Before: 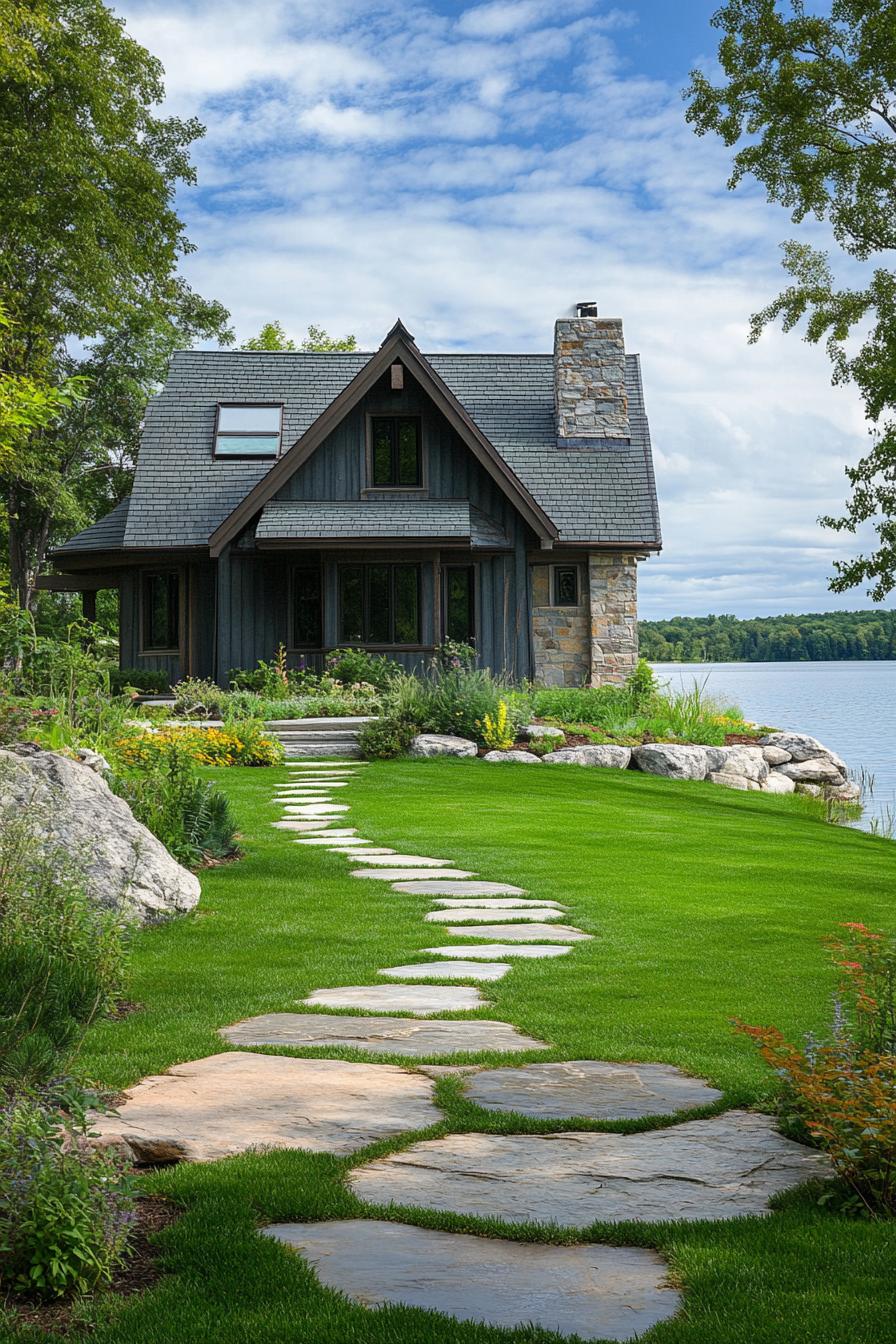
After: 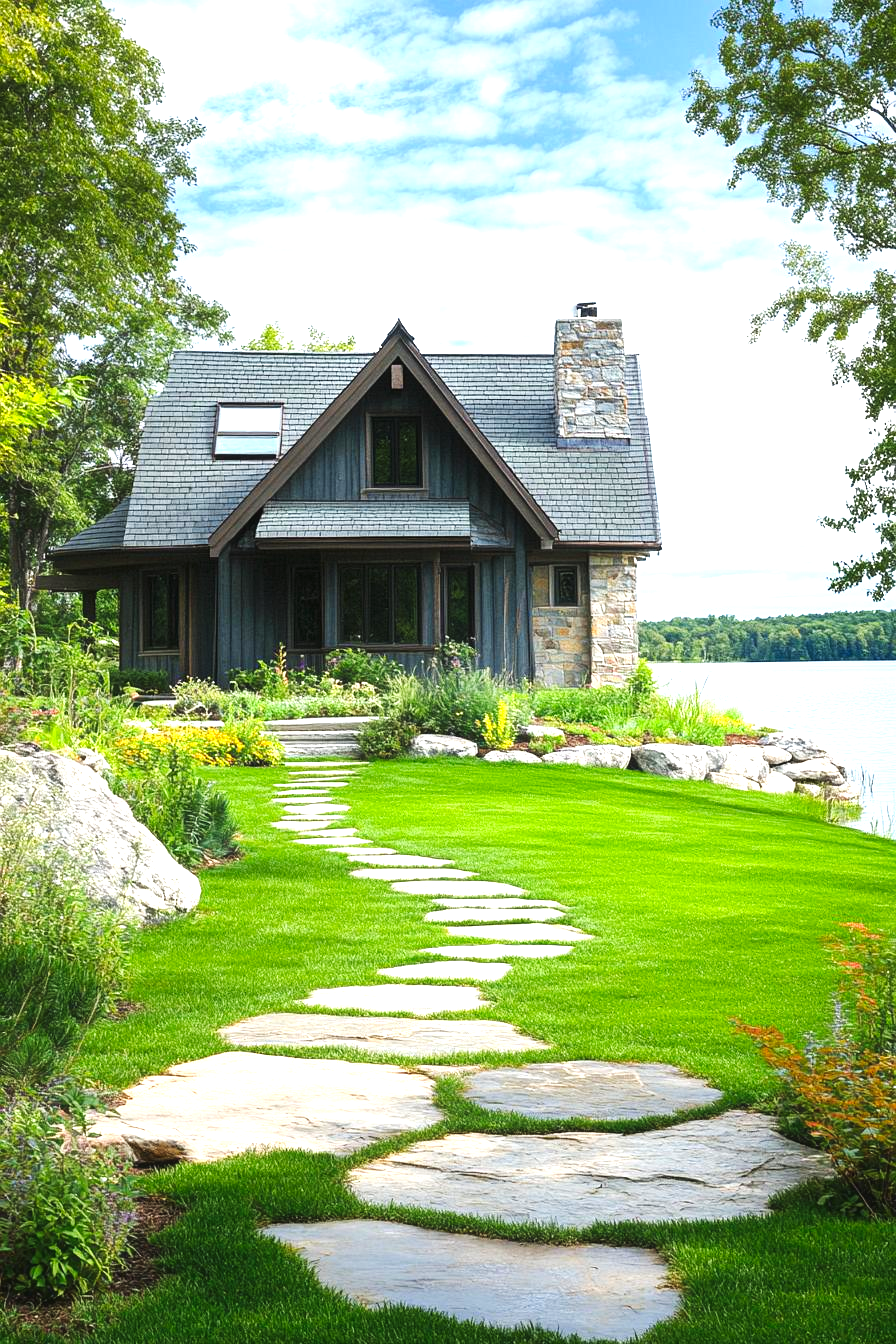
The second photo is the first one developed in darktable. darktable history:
exposure: black level correction 0, exposure 1.281 EV, compensate highlight preservation false
tone curve: curves: ch0 [(0, 0) (0.227, 0.17) (0.766, 0.774) (1, 1)]; ch1 [(0, 0) (0.114, 0.127) (0.437, 0.452) (0.498, 0.495) (0.579, 0.576) (1, 1)]; ch2 [(0, 0) (0.233, 0.259) (0.493, 0.492) (0.568, 0.579) (1, 1)], preserve colors none
contrast equalizer: octaves 7, y [[0.6 ×6], [0.55 ×6], [0 ×6], [0 ×6], [0 ×6]], mix -0.308
